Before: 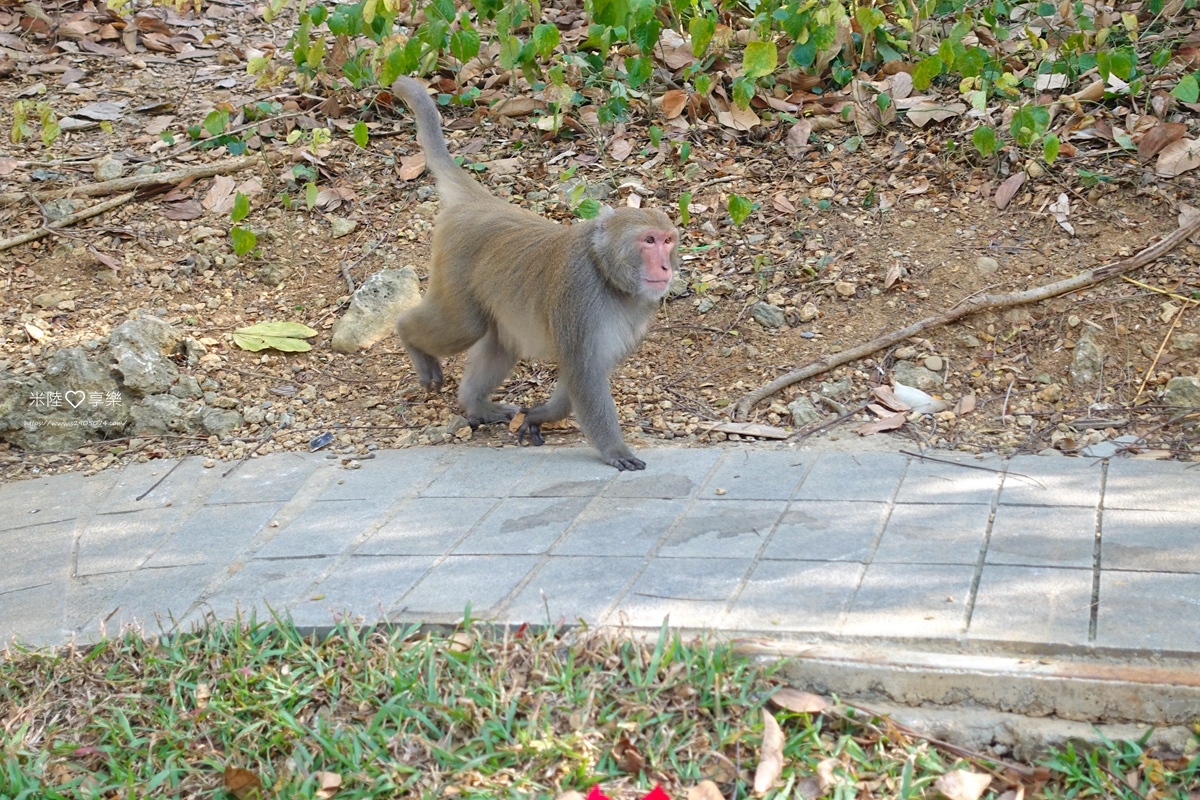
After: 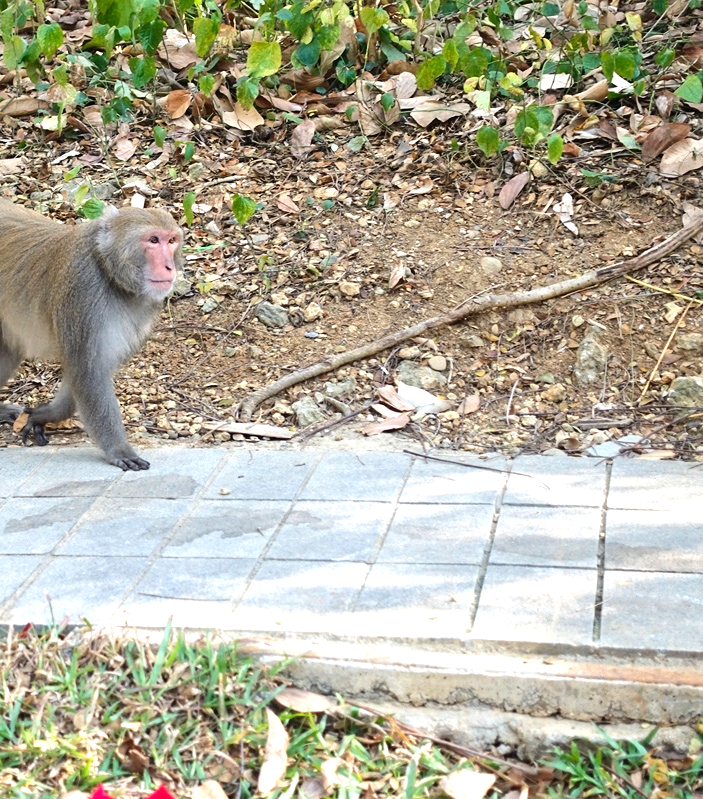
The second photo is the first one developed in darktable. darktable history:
tone equalizer: -8 EV -0.75 EV, -7 EV -0.7 EV, -6 EV -0.6 EV, -5 EV -0.4 EV, -3 EV 0.4 EV, -2 EV 0.6 EV, -1 EV 0.7 EV, +0 EV 0.75 EV, edges refinement/feathering 500, mask exposure compensation -1.57 EV, preserve details no
crop: left 41.402%
